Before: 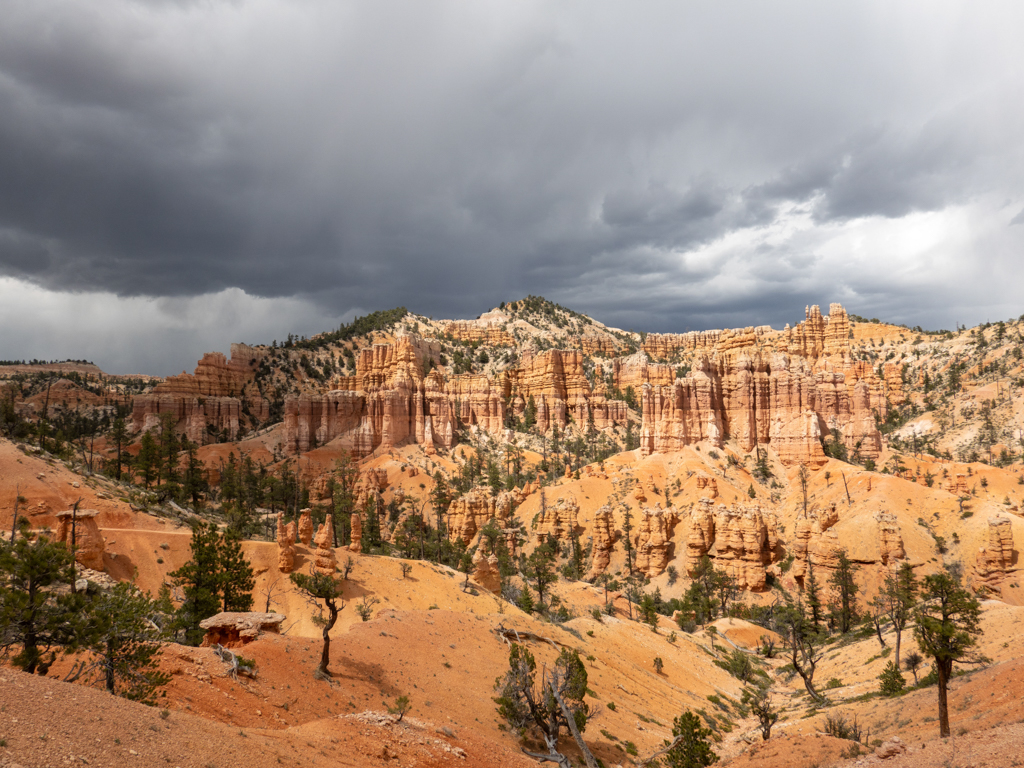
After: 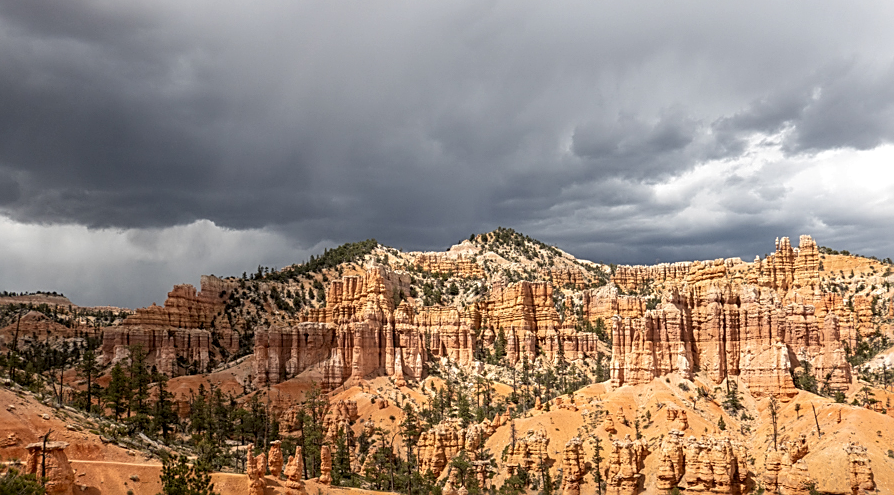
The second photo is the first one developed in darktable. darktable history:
crop: left 3.015%, top 8.969%, right 9.647%, bottom 26.457%
local contrast: on, module defaults
sharpen: amount 0.75
